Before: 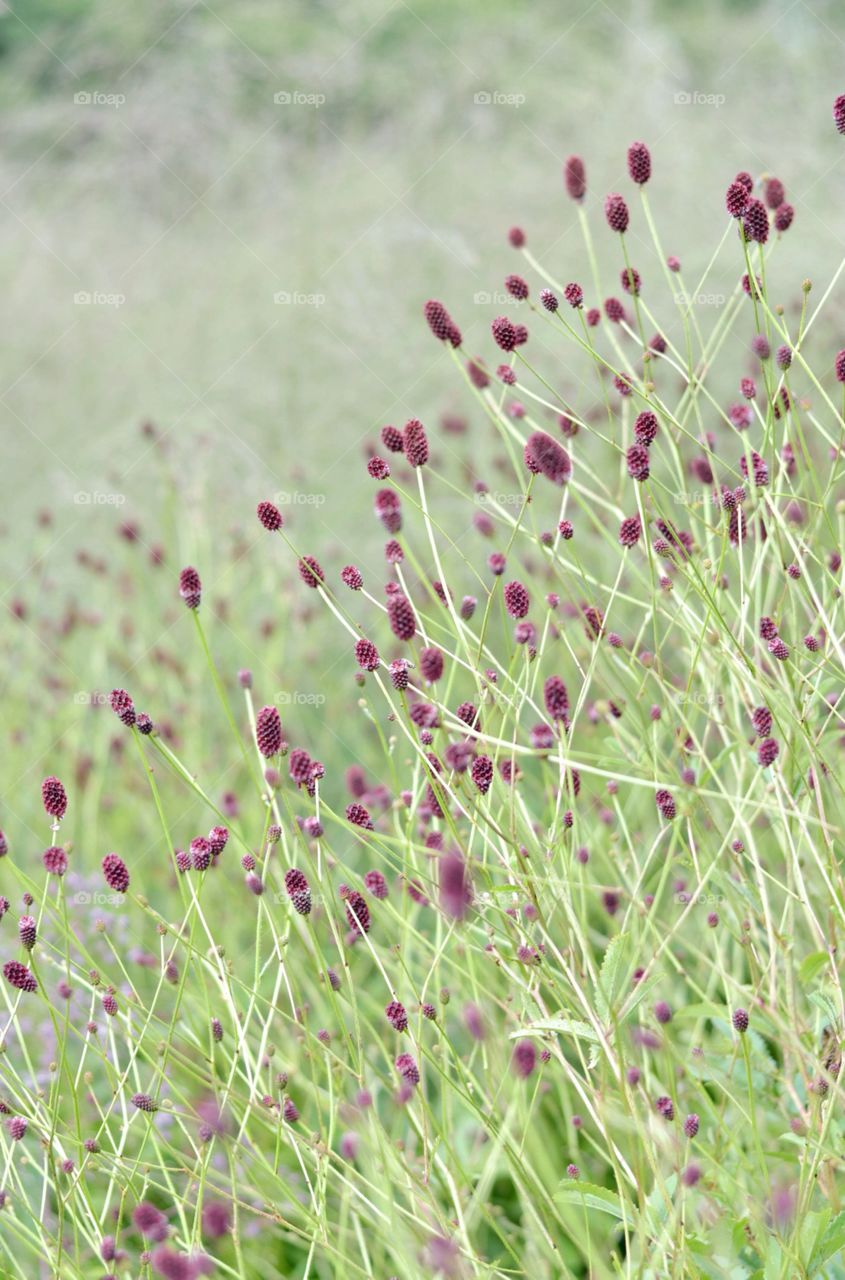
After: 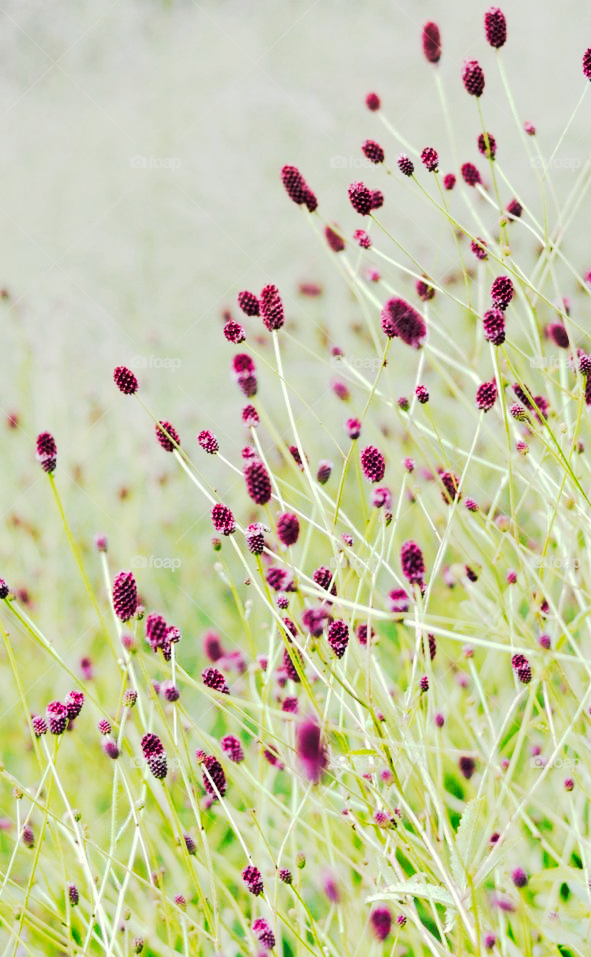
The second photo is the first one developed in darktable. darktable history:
tone curve: curves: ch0 [(0, 0) (0.003, 0.002) (0.011, 0.002) (0.025, 0.002) (0.044, 0.007) (0.069, 0.014) (0.1, 0.026) (0.136, 0.04) (0.177, 0.061) (0.224, 0.1) (0.277, 0.151) (0.335, 0.198) (0.399, 0.272) (0.468, 0.387) (0.543, 0.553) (0.623, 0.716) (0.709, 0.8) (0.801, 0.855) (0.898, 0.897) (1, 1)], preserve colors none
crop and rotate: left 17.046%, top 10.659%, right 12.989%, bottom 14.553%
